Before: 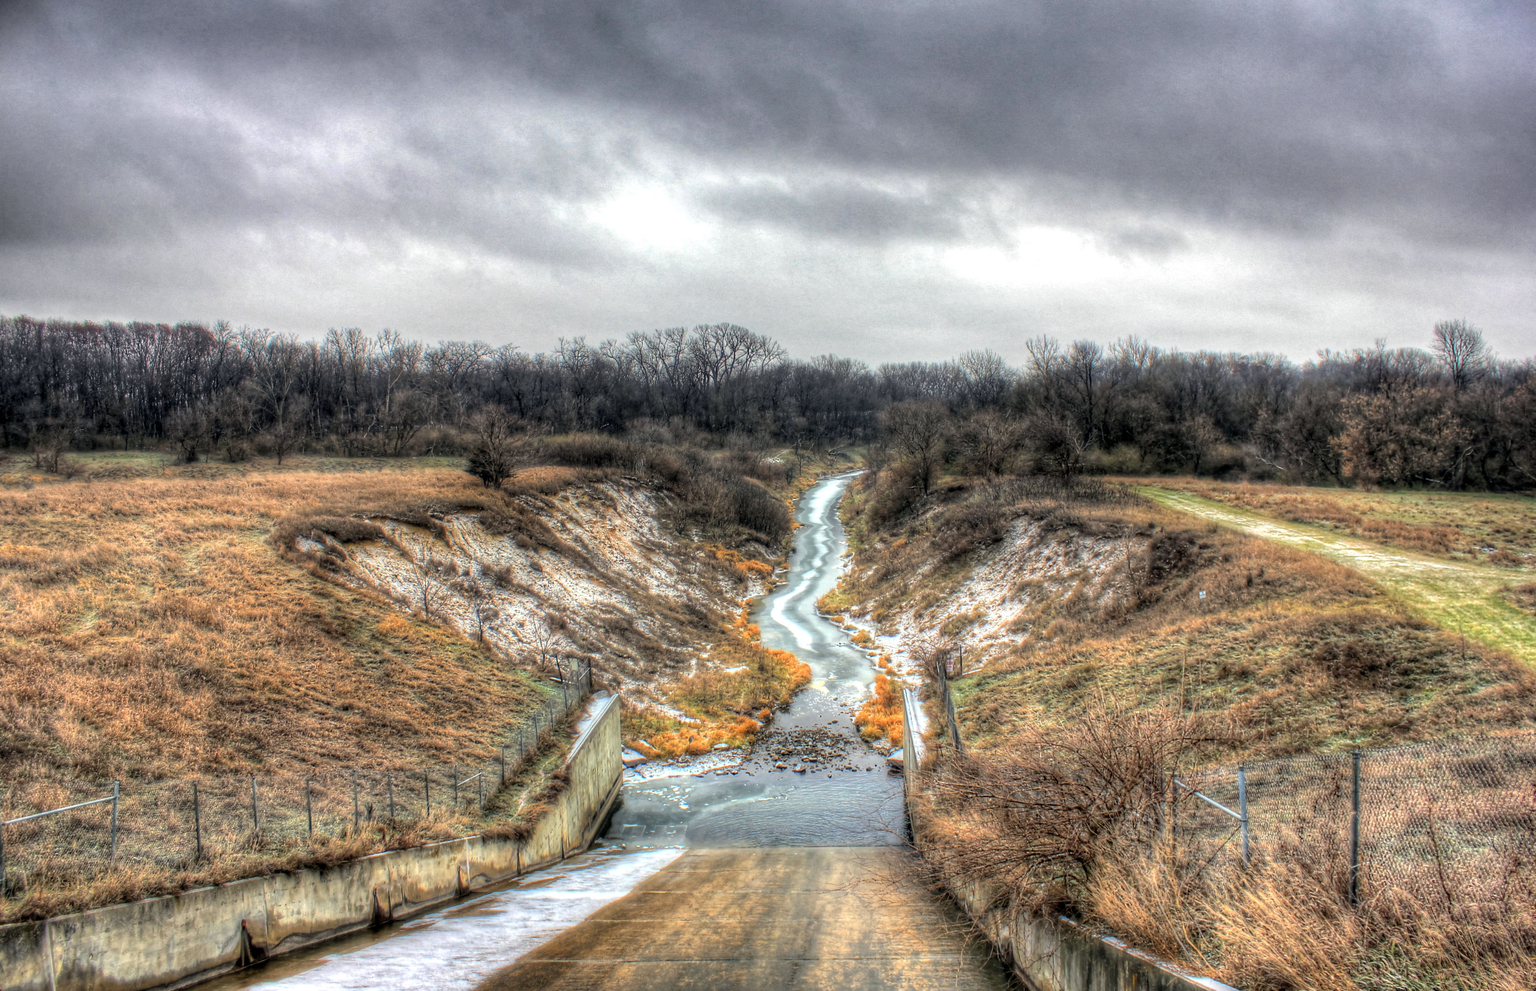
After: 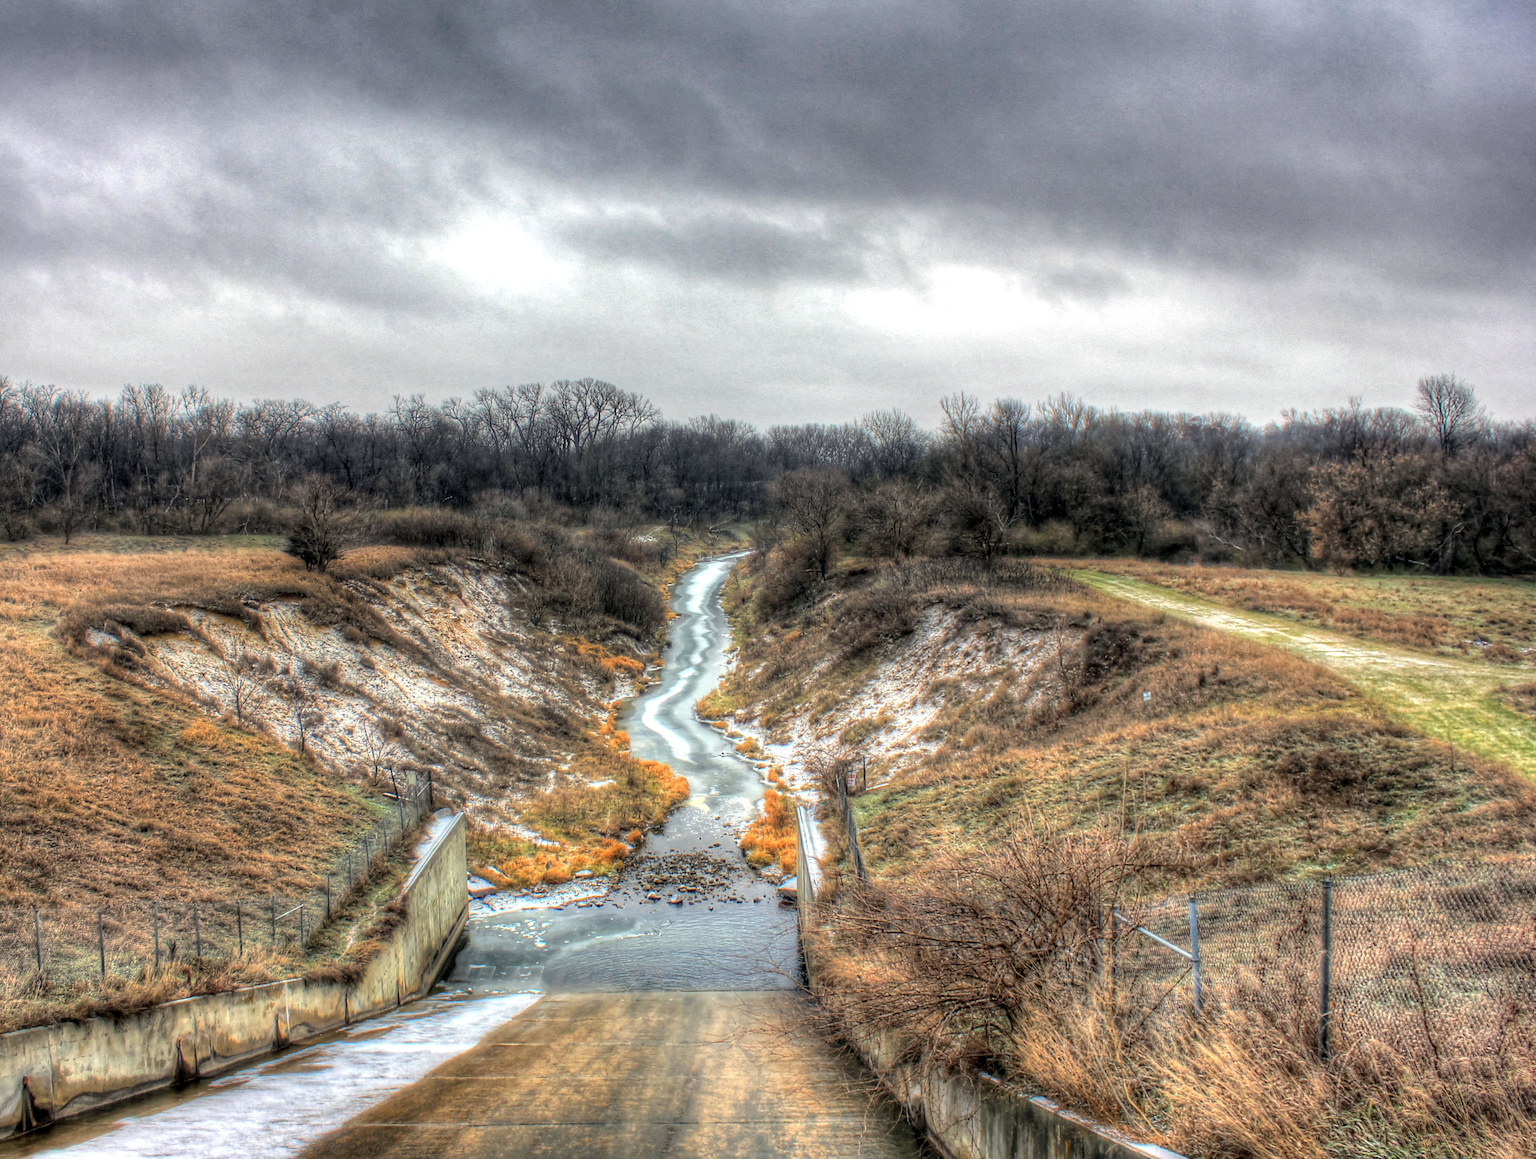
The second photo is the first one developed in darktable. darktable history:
crop and rotate: left 14.532%
